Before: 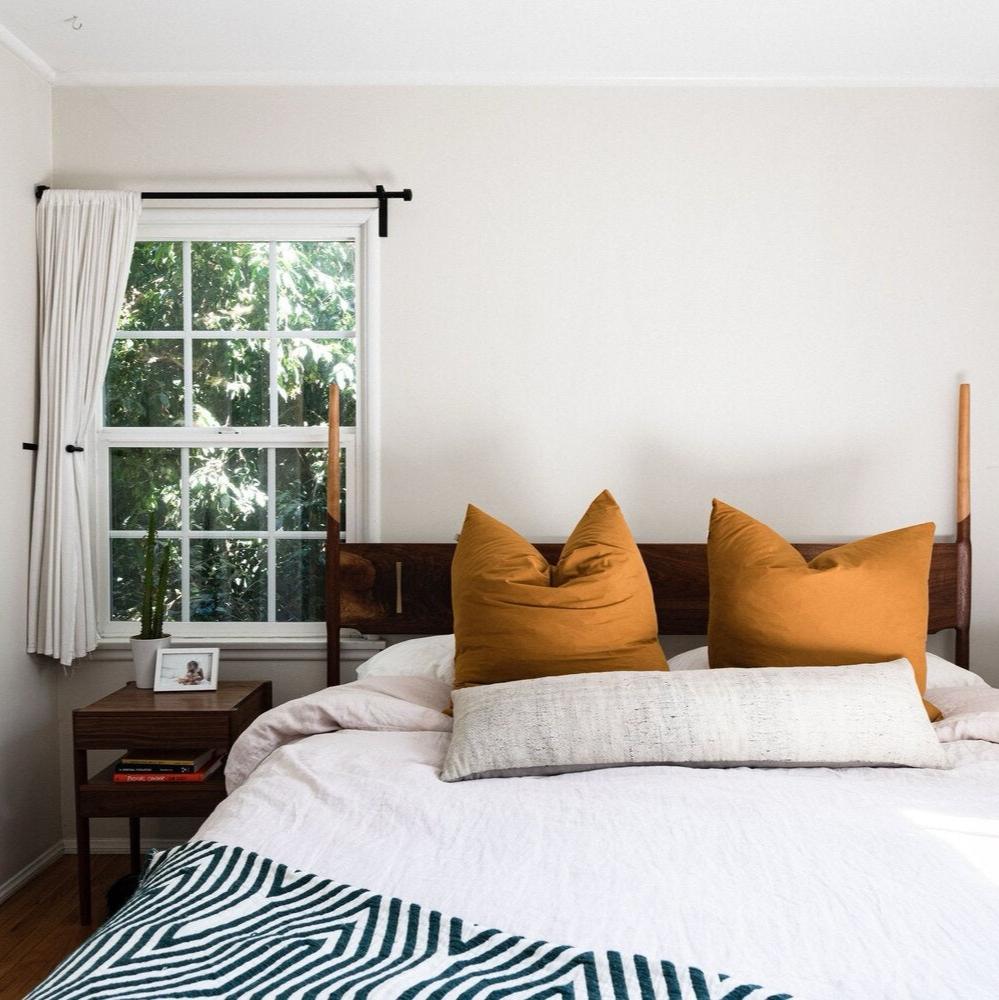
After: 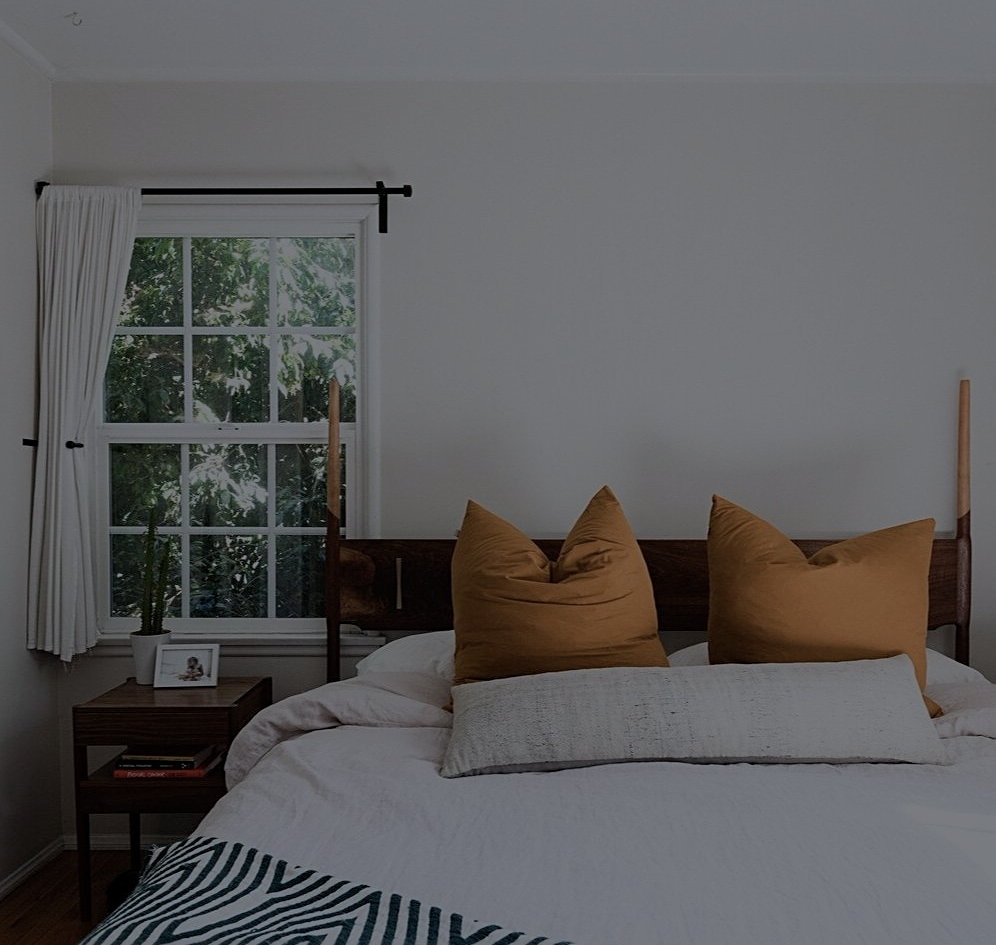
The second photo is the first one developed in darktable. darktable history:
white balance: red 0.974, blue 1.044
sharpen: on, module defaults
crop: top 0.448%, right 0.264%, bottom 5.045%
color balance rgb: perceptual brilliance grading › global brilliance -48.39%
